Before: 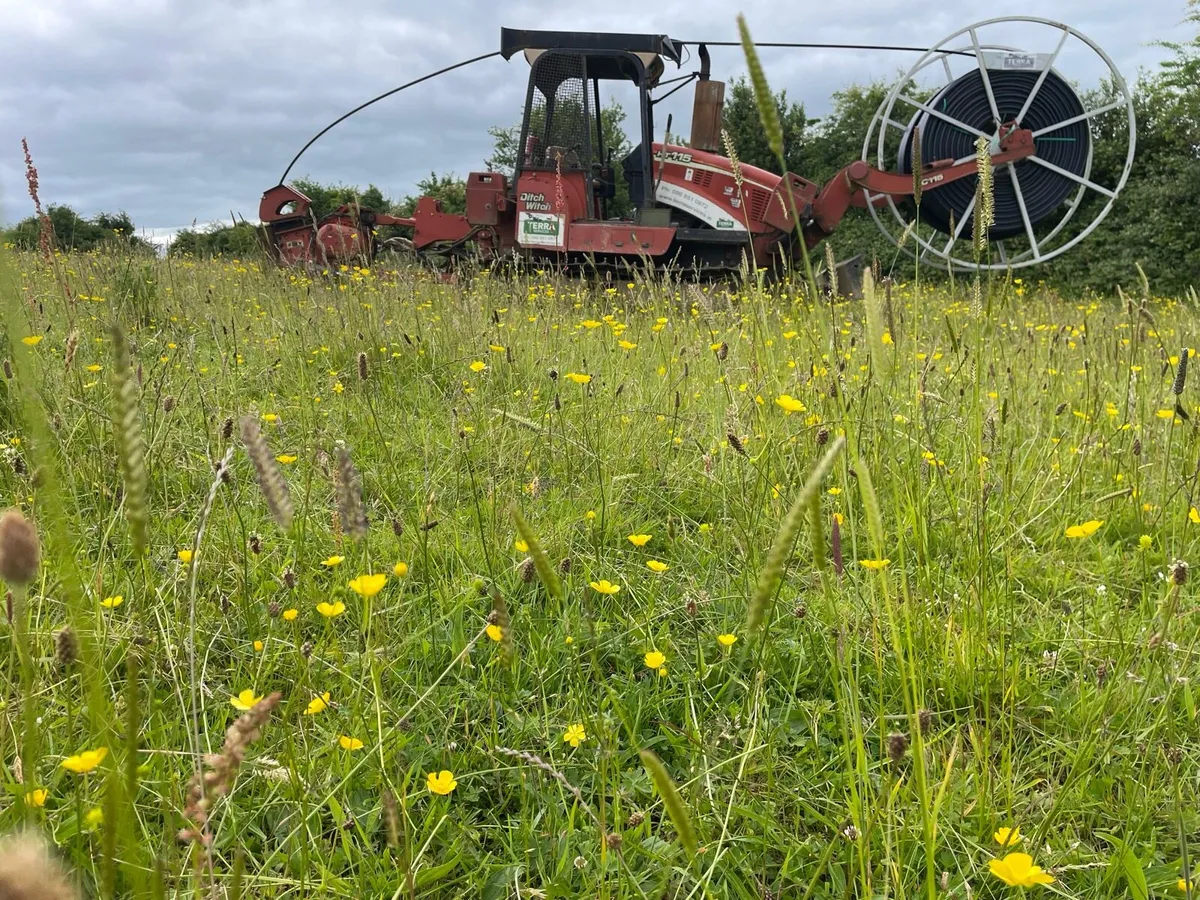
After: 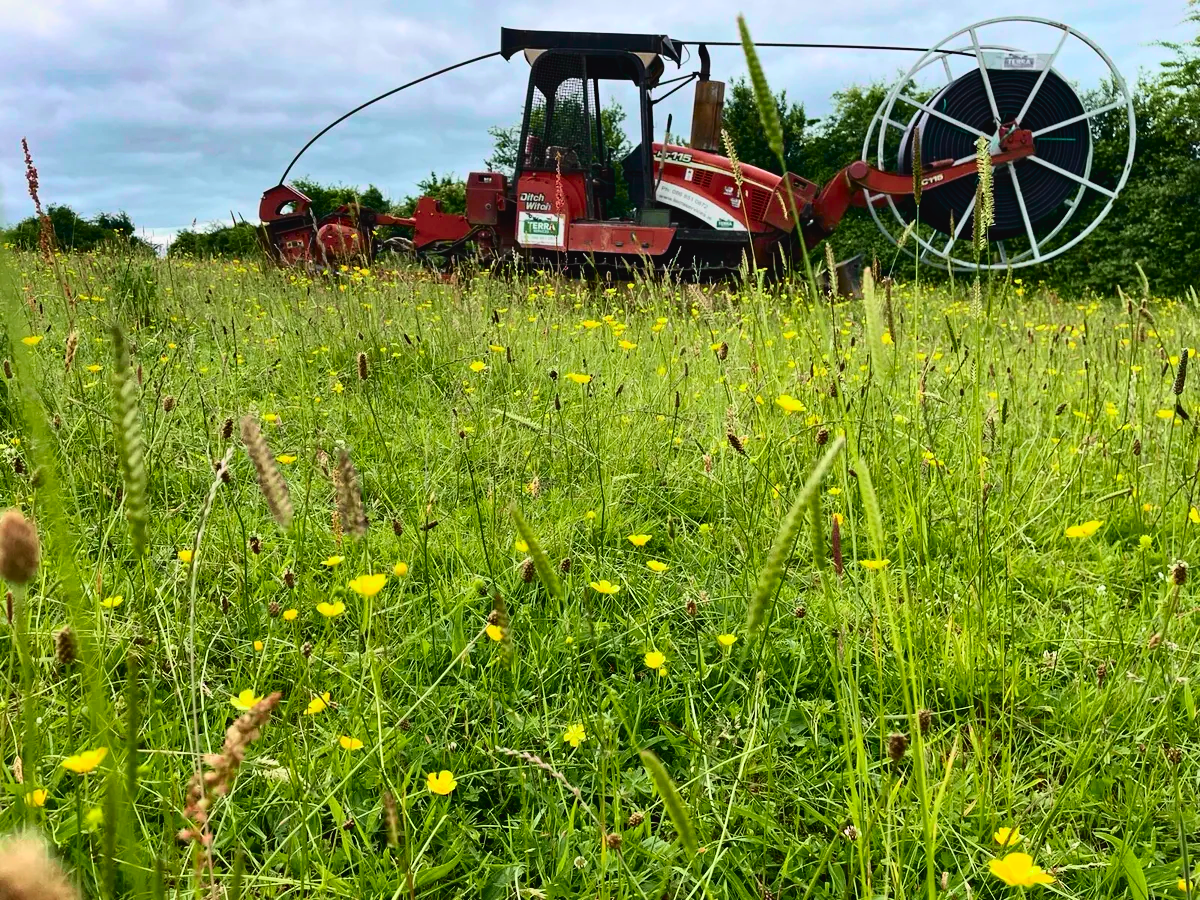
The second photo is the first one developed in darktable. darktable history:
shadows and highlights: low approximation 0.01, soften with gaussian
filmic rgb: middle gray luminance 18.42%, black relative exposure -11.45 EV, white relative exposure 2.55 EV, threshold 6 EV, target black luminance 0%, hardness 8.41, latitude 99%, contrast 1.084, shadows ↔ highlights balance 0.505%, add noise in highlights 0, preserve chrominance max RGB, color science v3 (2019), use custom middle-gray values true, iterations of high-quality reconstruction 0, contrast in highlights soft, enable highlight reconstruction true
tone curve: curves: ch0 [(0, 0.023) (0.137, 0.069) (0.249, 0.163) (0.487, 0.491) (0.778, 0.858) (0.896, 0.94) (1, 0.988)]; ch1 [(0, 0) (0.396, 0.369) (0.483, 0.459) (0.498, 0.5) (0.515, 0.517) (0.562, 0.6) (0.611, 0.667) (0.692, 0.744) (0.798, 0.863) (1, 1)]; ch2 [(0, 0) (0.426, 0.398) (0.483, 0.481) (0.503, 0.503) (0.526, 0.527) (0.549, 0.59) (0.62, 0.666) (0.705, 0.755) (0.985, 0.966)], color space Lab, independent channels
